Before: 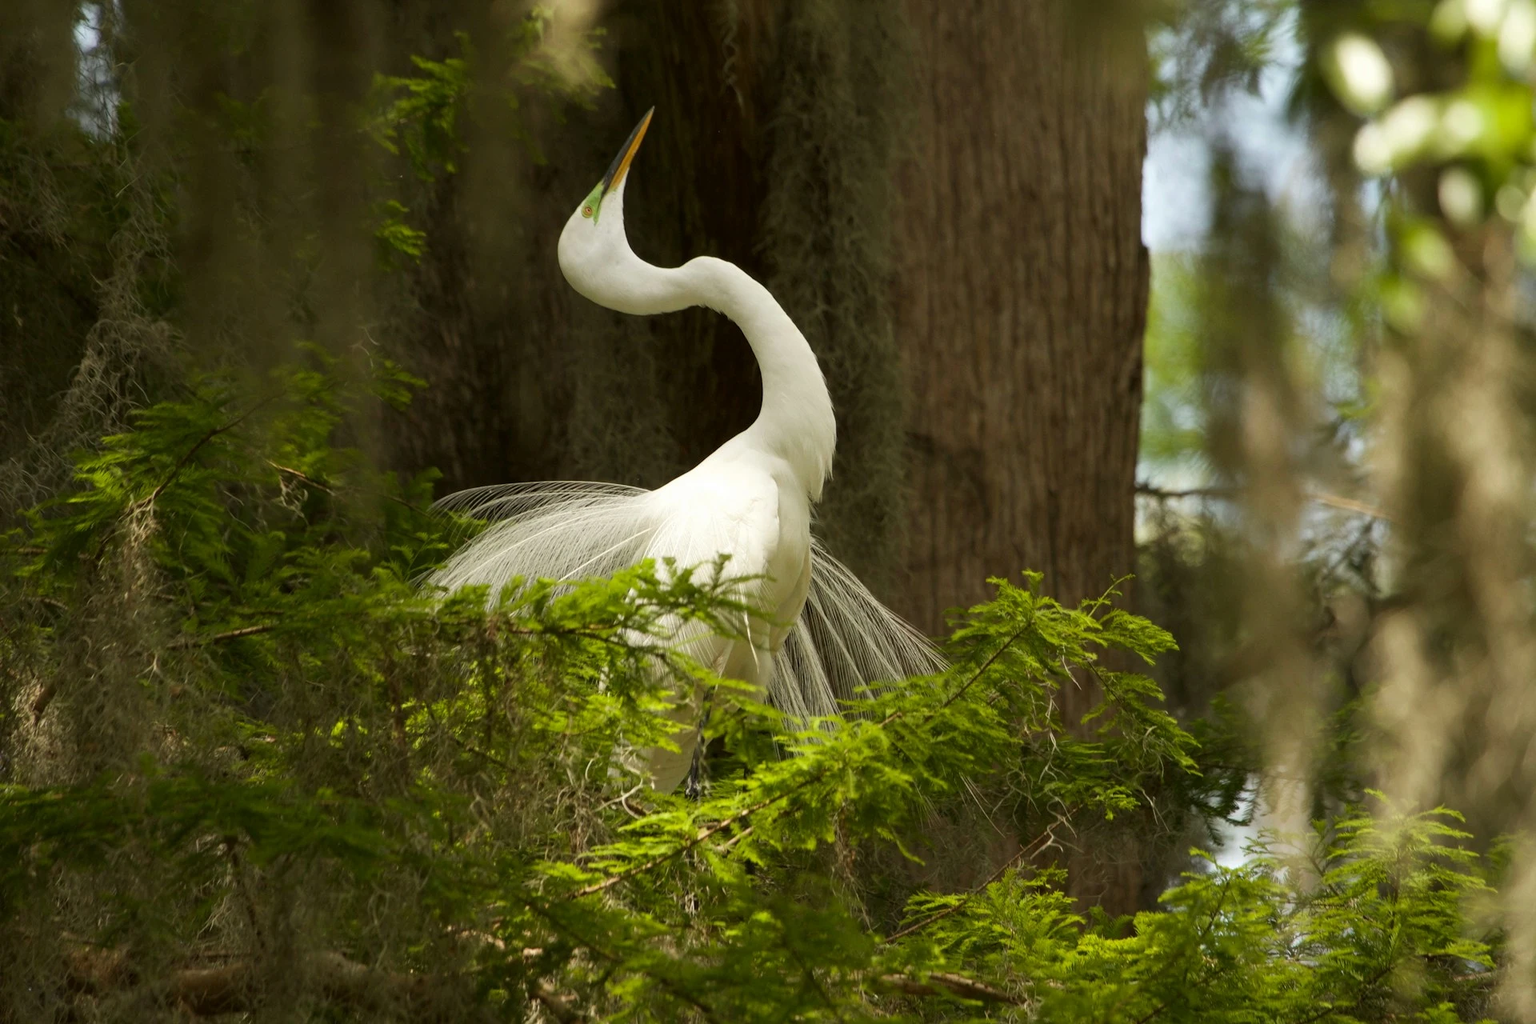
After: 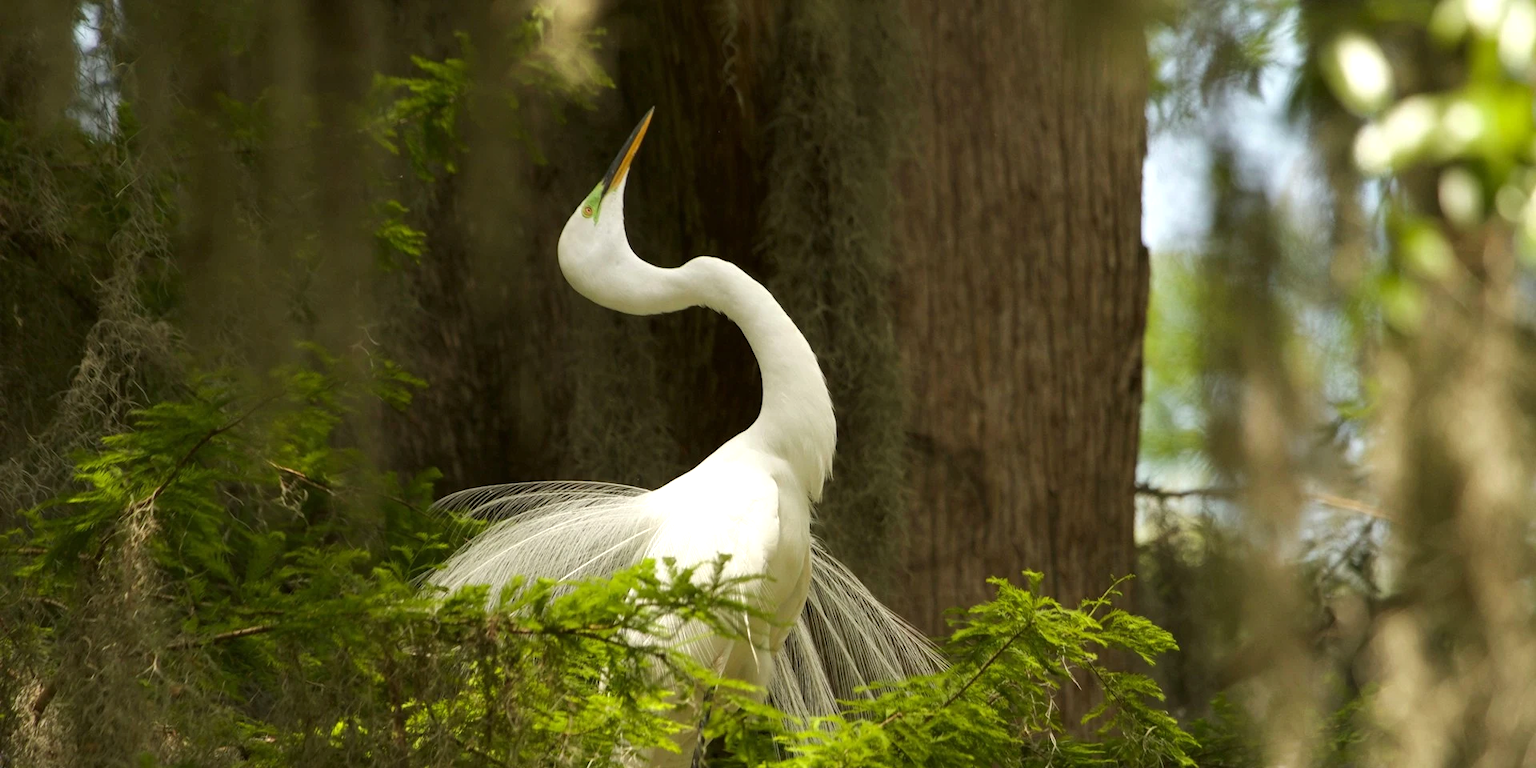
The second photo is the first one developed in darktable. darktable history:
exposure: exposure 0.3 EV, compensate highlight preservation false
crop: bottom 24.967%
tone equalizer: -8 EV -1.84 EV, -7 EV -1.16 EV, -6 EV -1.62 EV, smoothing diameter 25%, edges refinement/feathering 10, preserve details guided filter
